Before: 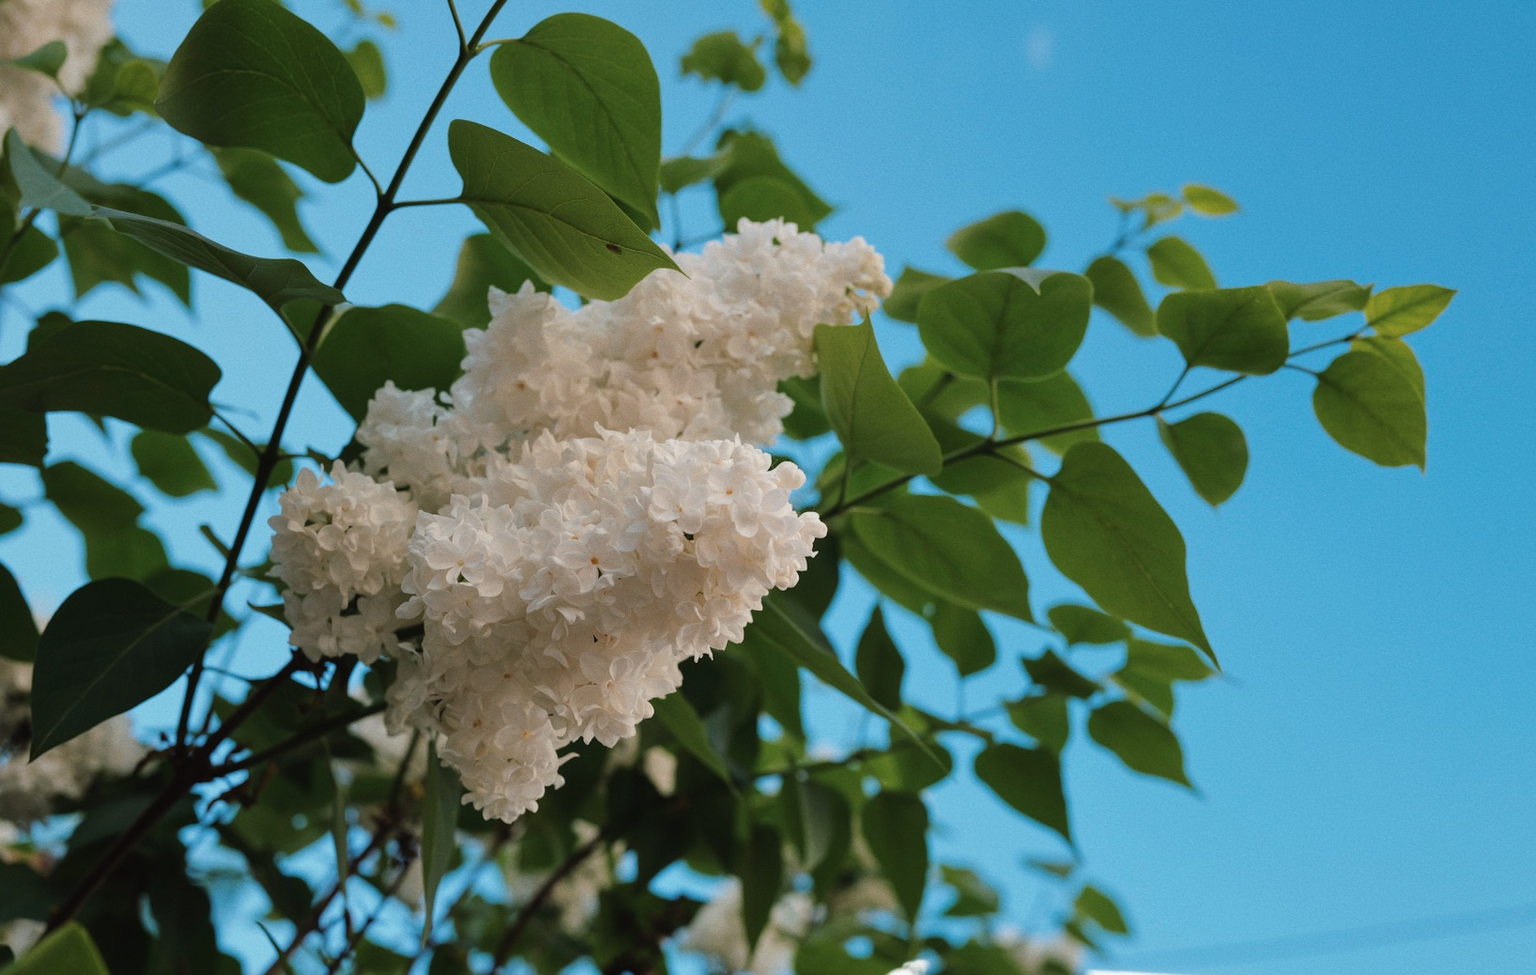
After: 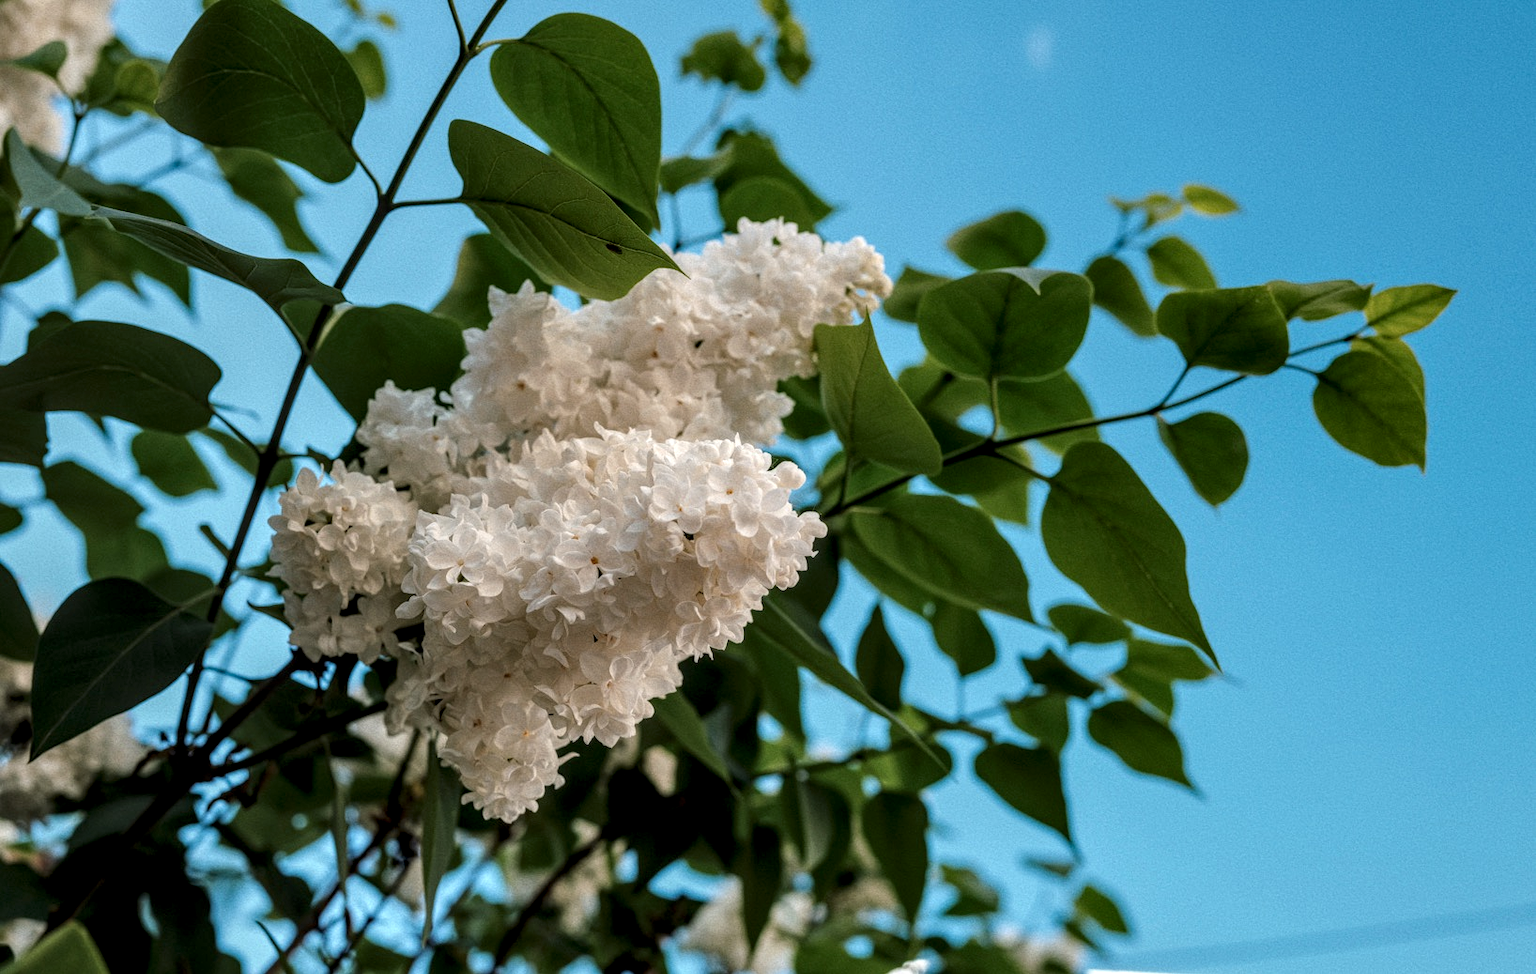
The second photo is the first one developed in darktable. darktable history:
exposure: black level correction 0, compensate exposure bias true, compensate highlight preservation false
local contrast: highlights 0%, shadows 0%, detail 182%
